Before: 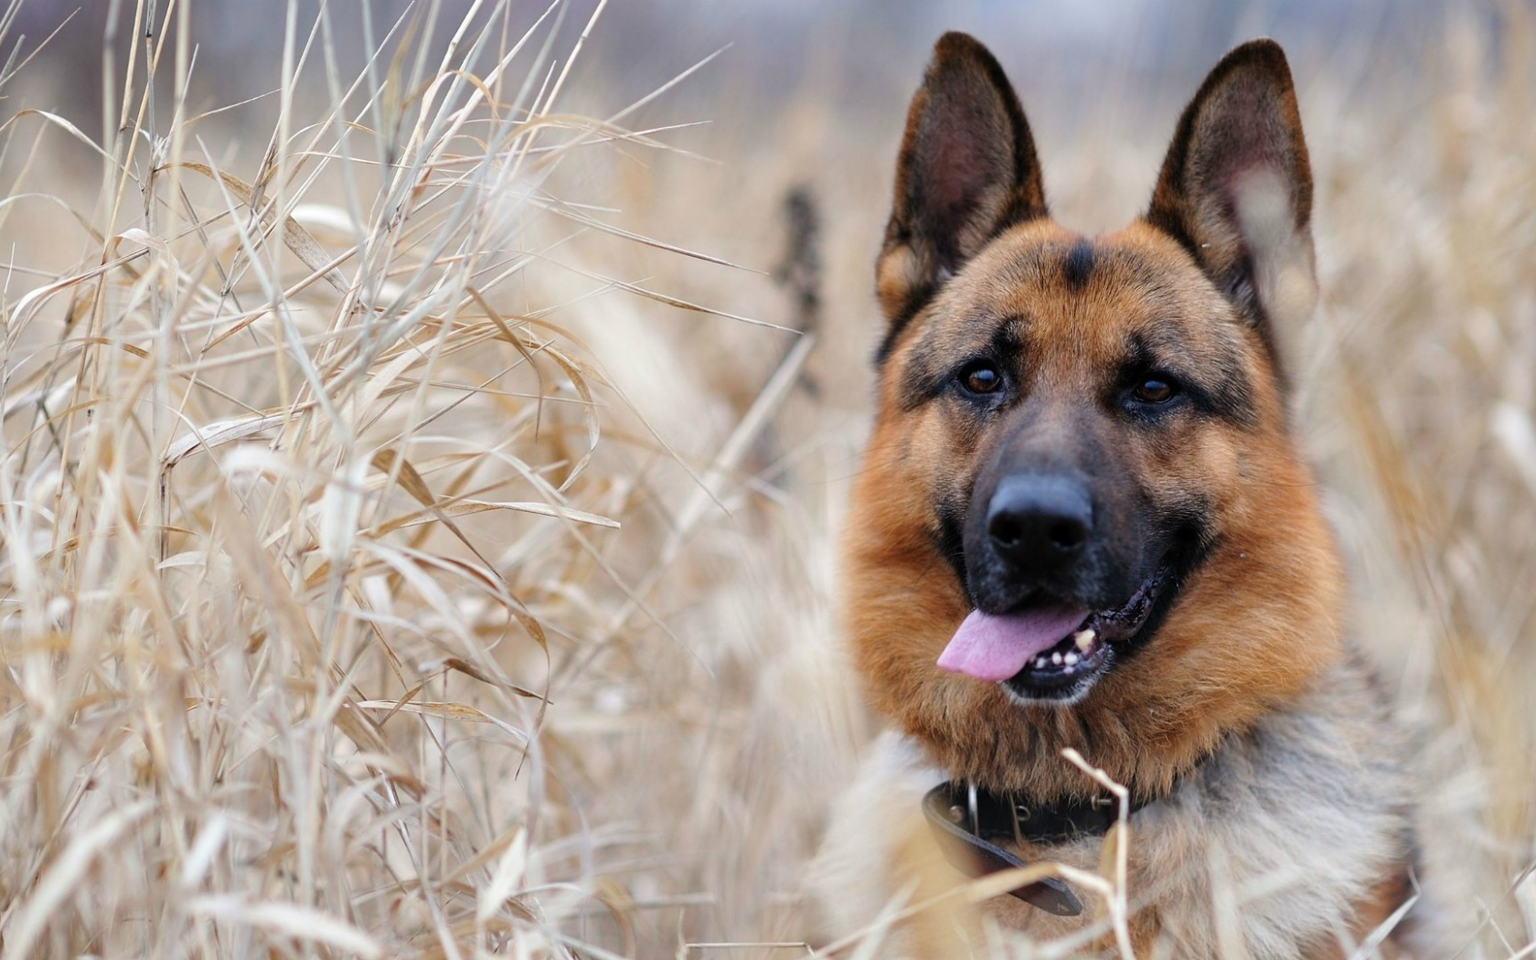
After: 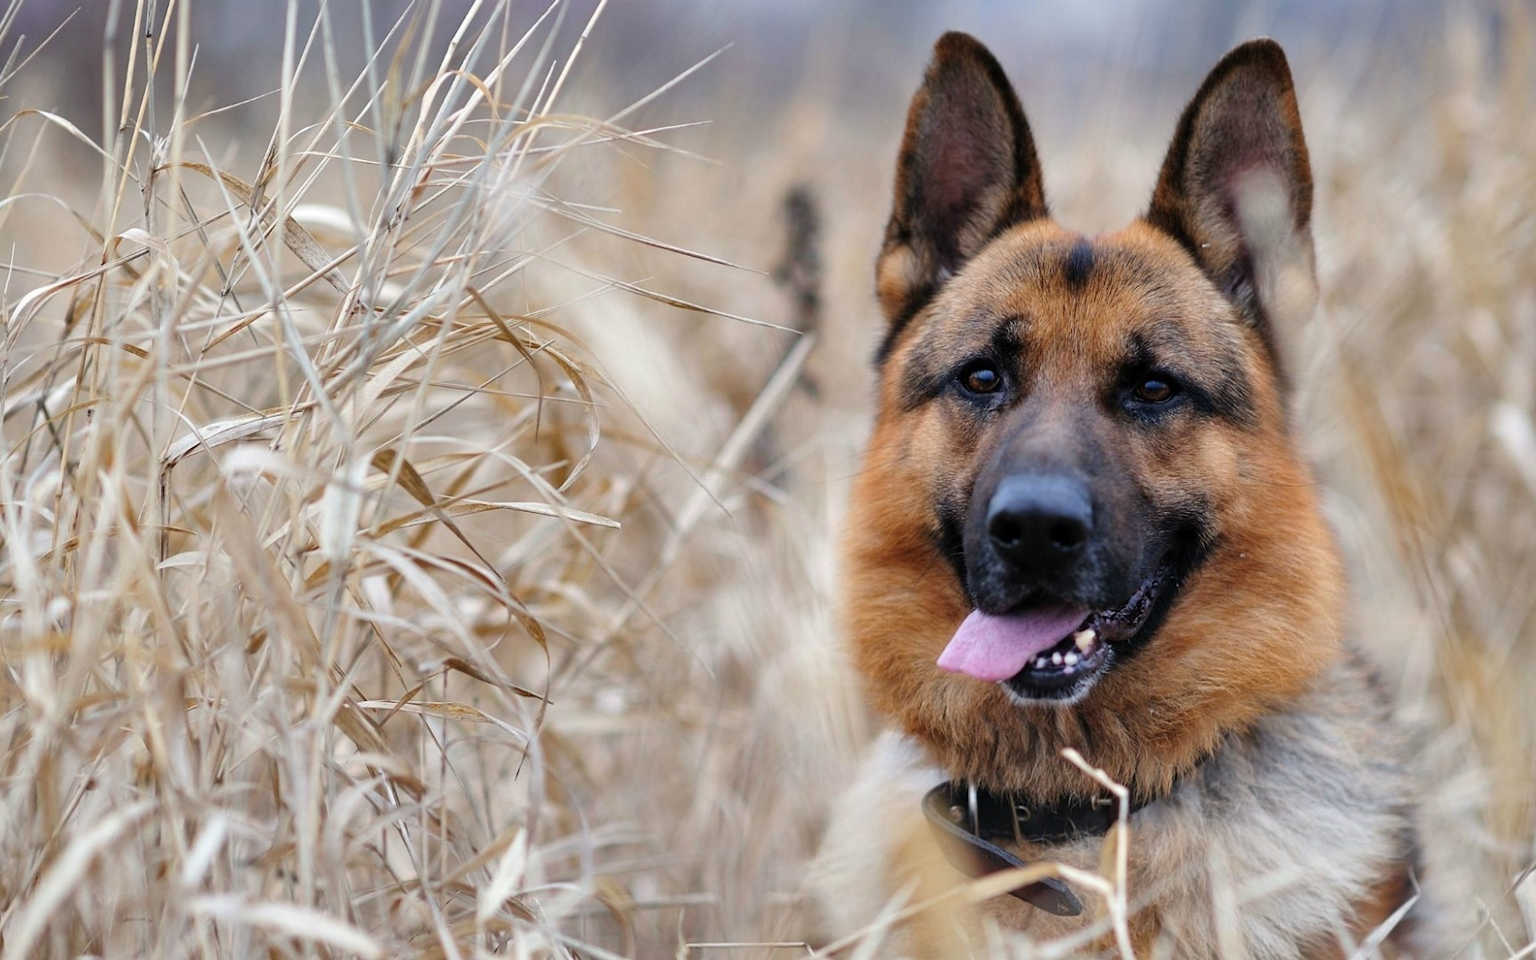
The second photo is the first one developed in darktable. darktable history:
shadows and highlights: white point adjustment 0.05, highlights color adjustment 55.9%, soften with gaussian
tone equalizer: on, module defaults
